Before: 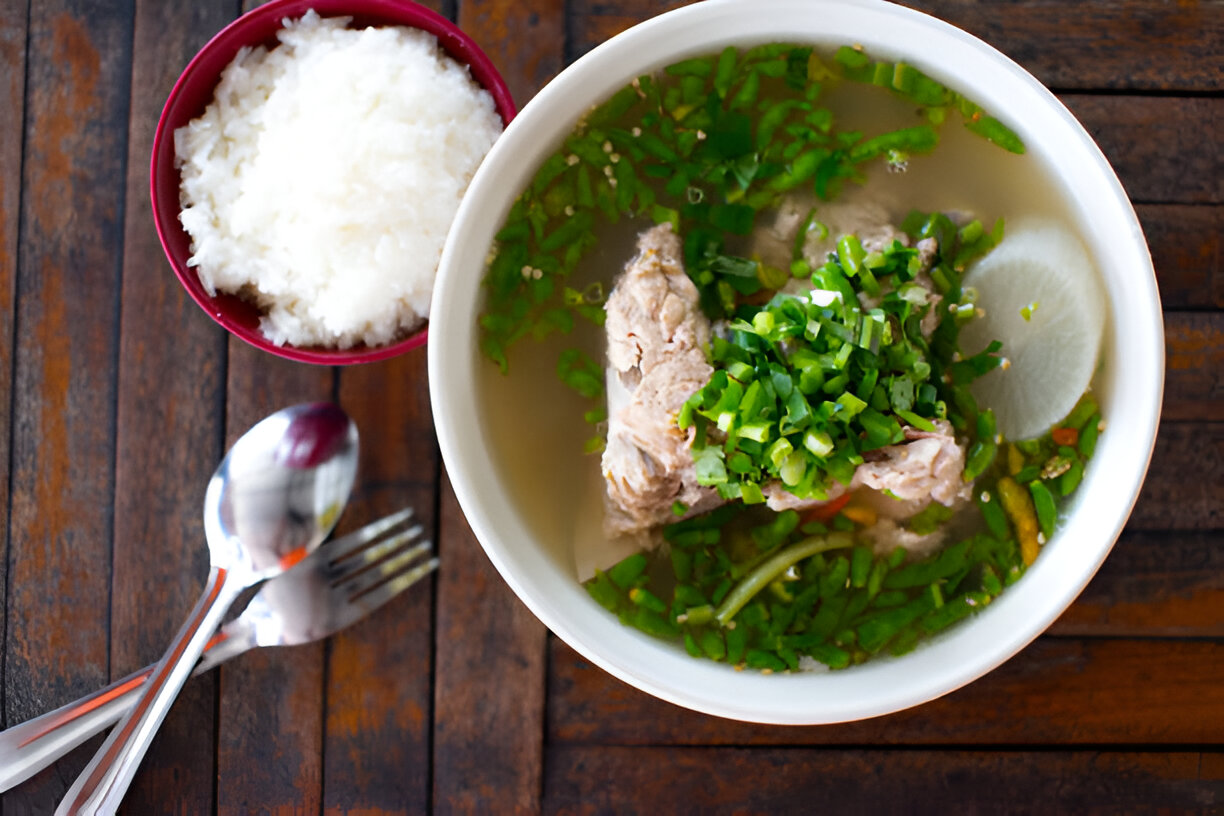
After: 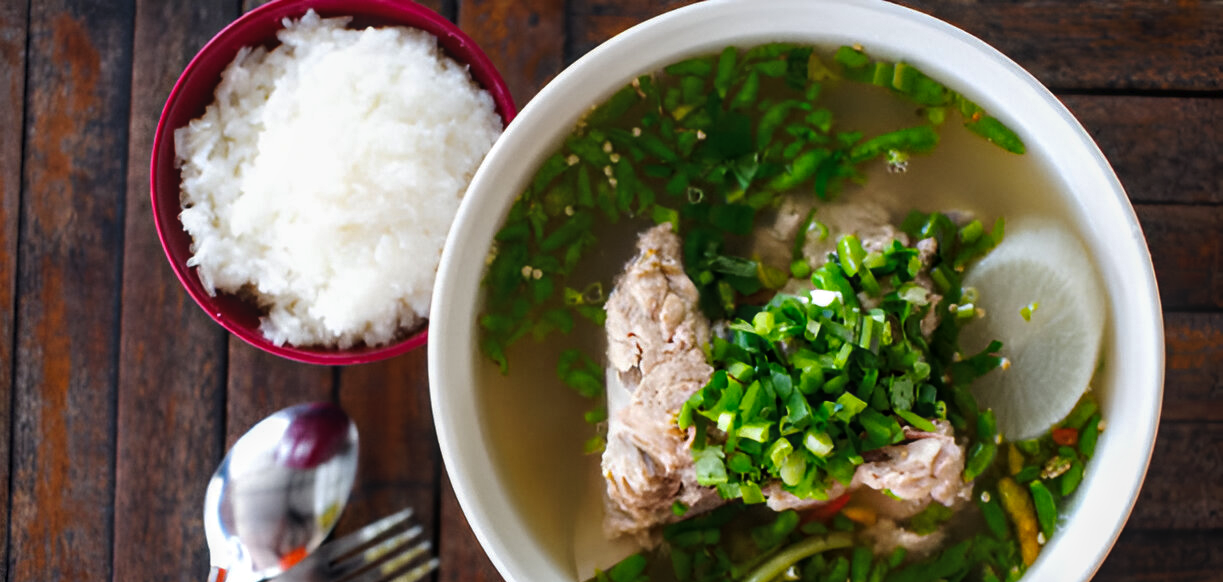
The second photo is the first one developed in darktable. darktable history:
local contrast: on, module defaults
tone curve: curves: ch0 [(0, 0) (0.003, 0.019) (0.011, 0.022) (0.025, 0.027) (0.044, 0.037) (0.069, 0.049) (0.1, 0.066) (0.136, 0.091) (0.177, 0.125) (0.224, 0.159) (0.277, 0.206) (0.335, 0.266) (0.399, 0.332) (0.468, 0.411) (0.543, 0.492) (0.623, 0.577) (0.709, 0.668) (0.801, 0.767) (0.898, 0.869) (1, 1)], preserve colors none
crop: bottom 28.576%
